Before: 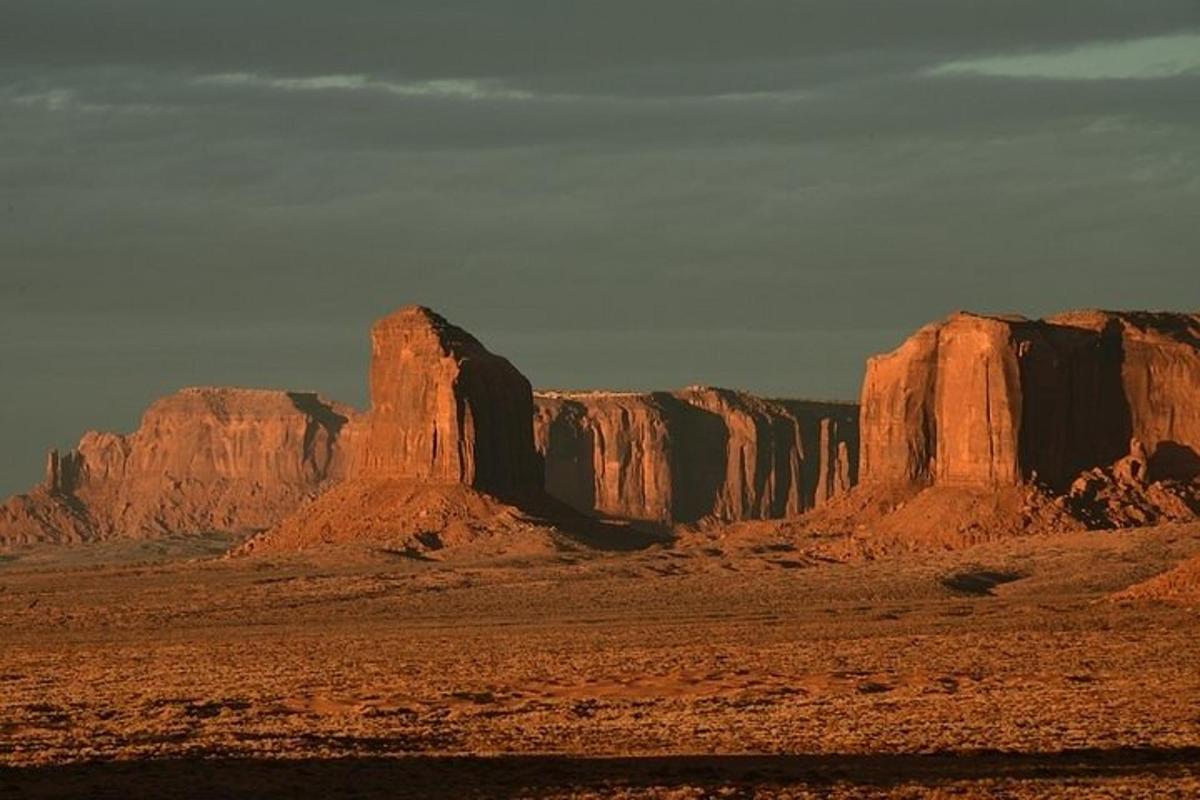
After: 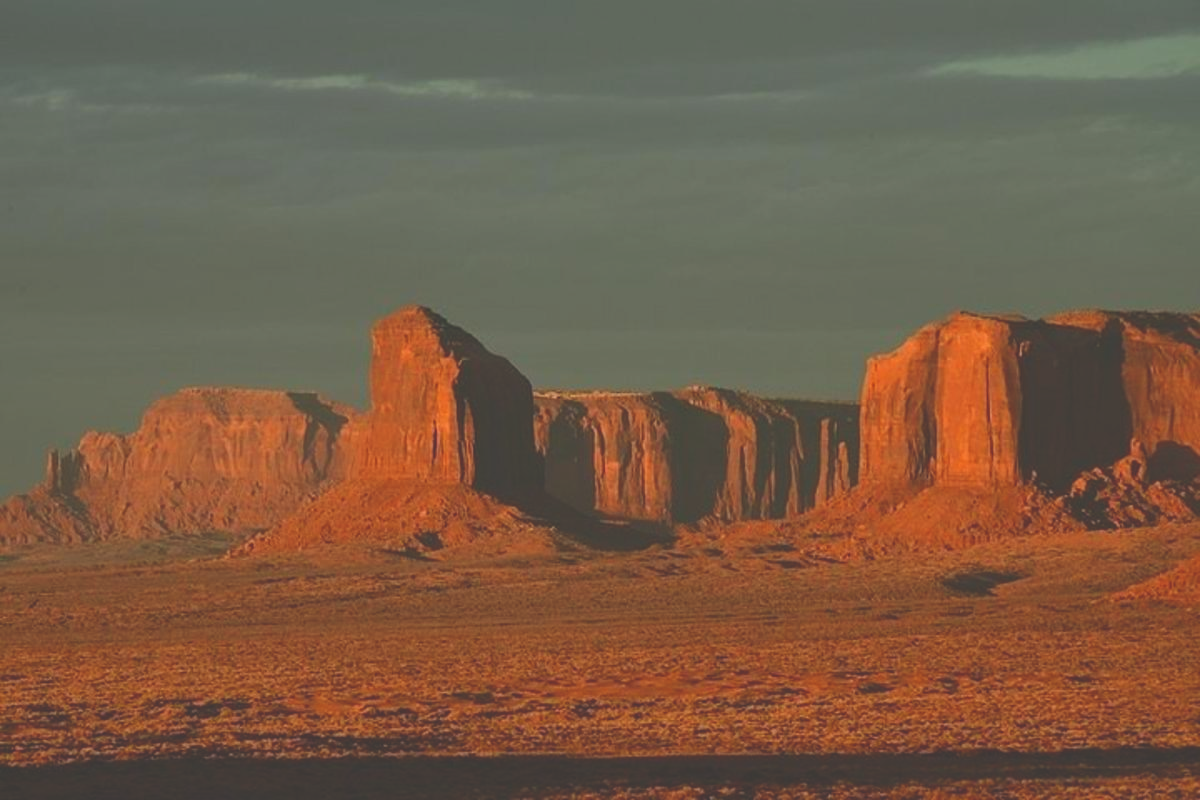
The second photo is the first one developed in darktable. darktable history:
contrast brightness saturation: contrast -0.206, saturation 0.188
exposure: black level correction -0.022, exposure -0.037 EV, compensate highlight preservation false
